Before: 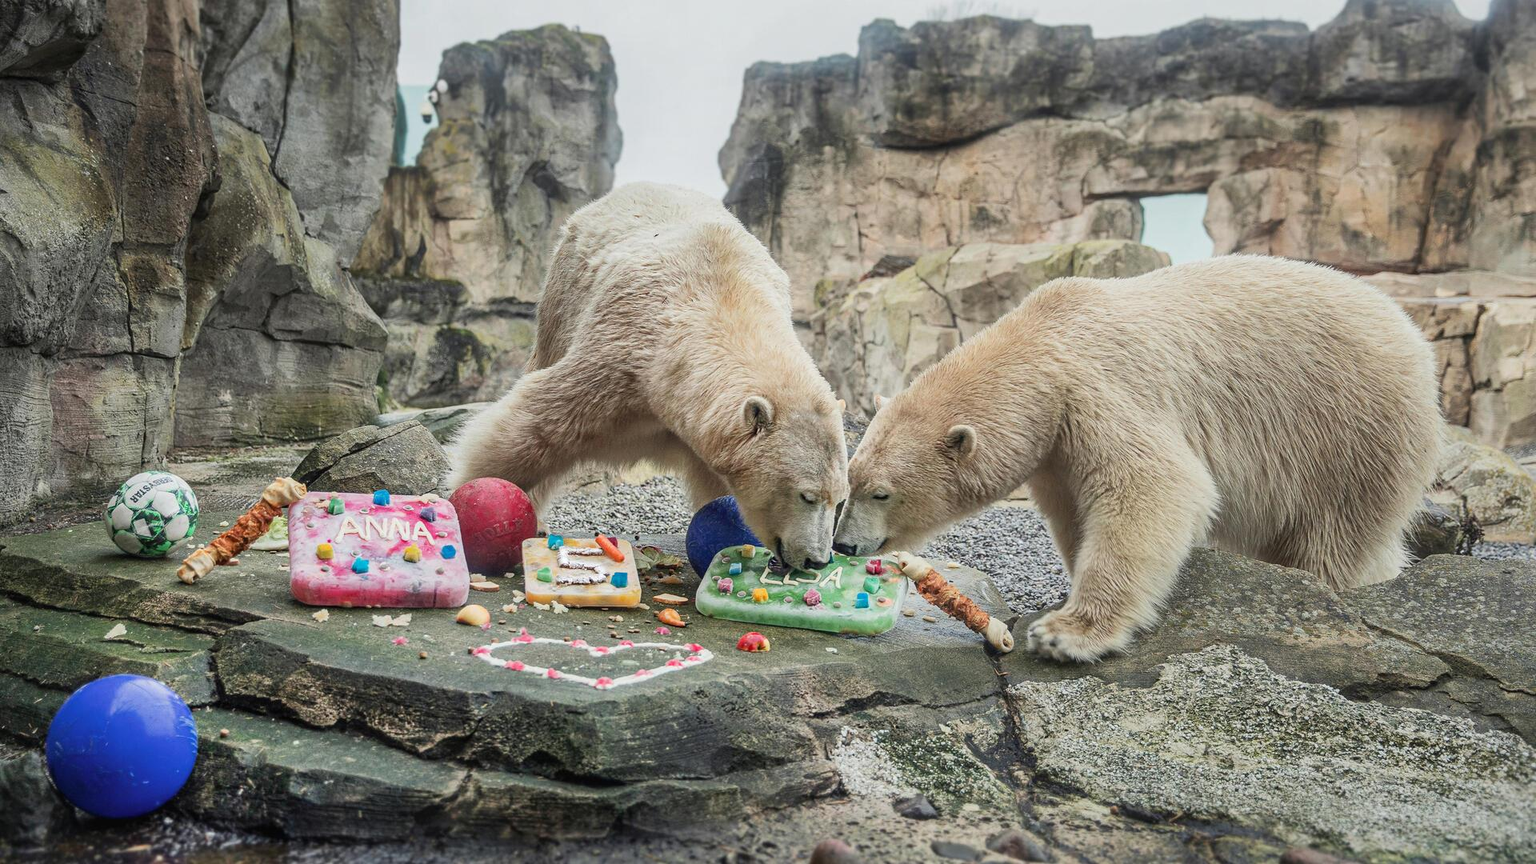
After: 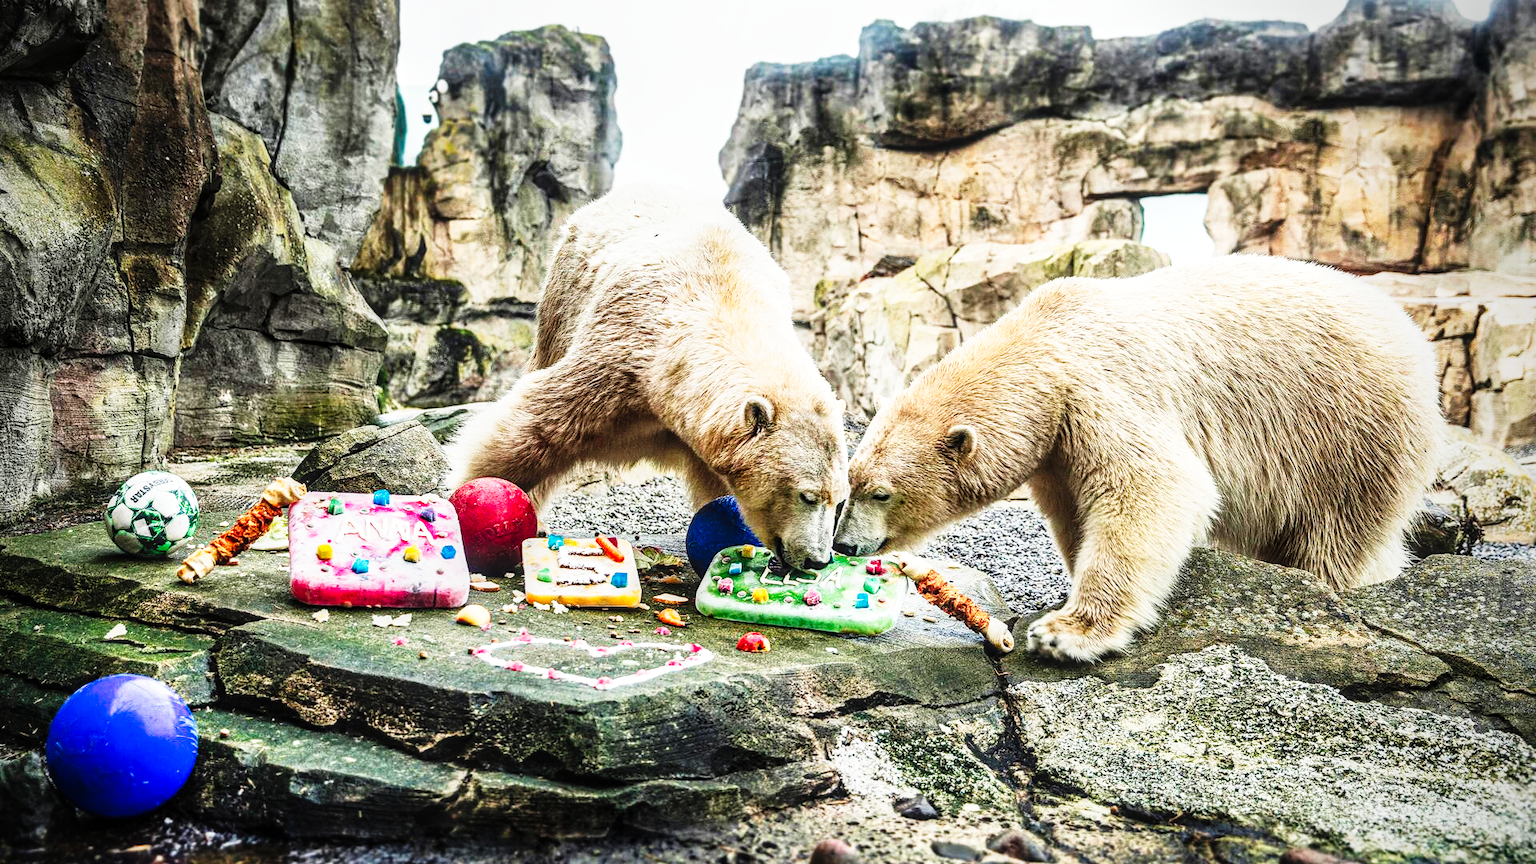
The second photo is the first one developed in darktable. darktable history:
exposure: exposure 0.202 EV, compensate exposure bias true, compensate highlight preservation false
local contrast: on, module defaults
vignetting: saturation -0.021, center (-0.034, 0.149)
tone curve: curves: ch0 [(0, 0) (0.003, 0.002) (0.011, 0.005) (0.025, 0.011) (0.044, 0.017) (0.069, 0.021) (0.1, 0.027) (0.136, 0.035) (0.177, 0.05) (0.224, 0.076) (0.277, 0.126) (0.335, 0.212) (0.399, 0.333) (0.468, 0.473) (0.543, 0.627) (0.623, 0.784) (0.709, 0.9) (0.801, 0.963) (0.898, 0.988) (1, 1)], preserve colors none
